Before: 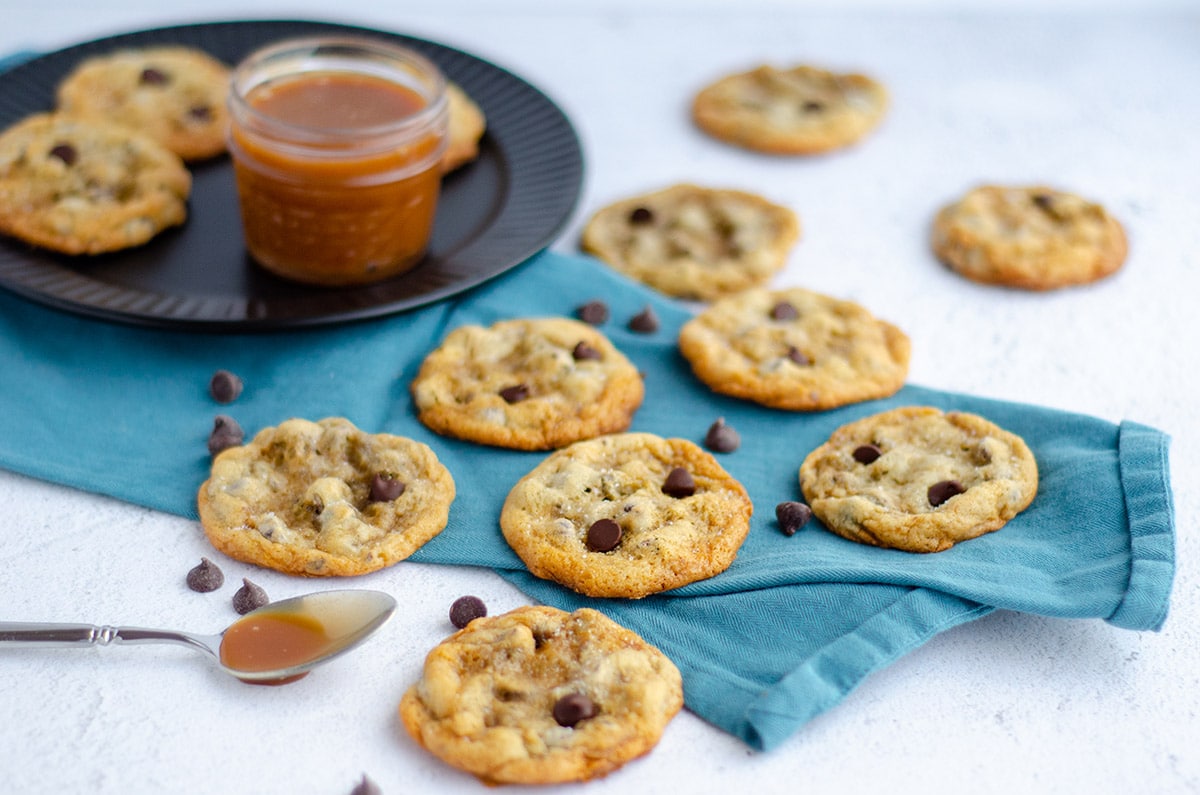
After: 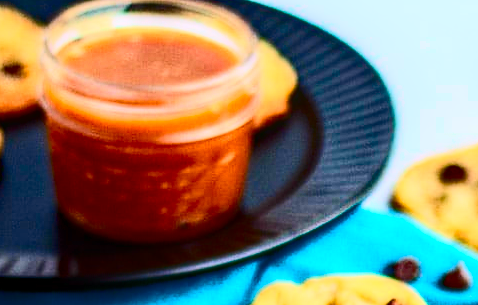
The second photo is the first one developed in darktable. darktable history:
tone curve: curves: ch0 [(0, 0.003) (0.044, 0.032) (0.12, 0.089) (0.197, 0.168) (0.281, 0.273) (0.468, 0.548) (0.588, 0.71) (0.701, 0.815) (0.86, 0.922) (1, 0.982)]; ch1 [(0, 0) (0.247, 0.215) (0.433, 0.382) (0.466, 0.426) (0.493, 0.481) (0.501, 0.5) (0.517, 0.524) (0.557, 0.582) (0.598, 0.651) (0.671, 0.735) (0.796, 0.85) (1, 1)]; ch2 [(0, 0) (0.249, 0.216) (0.357, 0.317) (0.448, 0.432) (0.478, 0.492) (0.498, 0.499) (0.517, 0.53) (0.537, 0.57) (0.569, 0.623) (0.61, 0.663) (0.706, 0.75) (0.808, 0.809) (0.991, 0.968)], color space Lab, independent channels, preserve colors none
exposure: exposure 0.296 EV, compensate highlight preservation false
haze removal: strength 0.39, distance 0.213, compatibility mode true, adaptive false
crop: left 15.747%, top 5.426%, right 44.377%, bottom 56.15%
local contrast: on, module defaults
contrast brightness saturation: contrast 0.404, brightness 0.099, saturation 0.208
